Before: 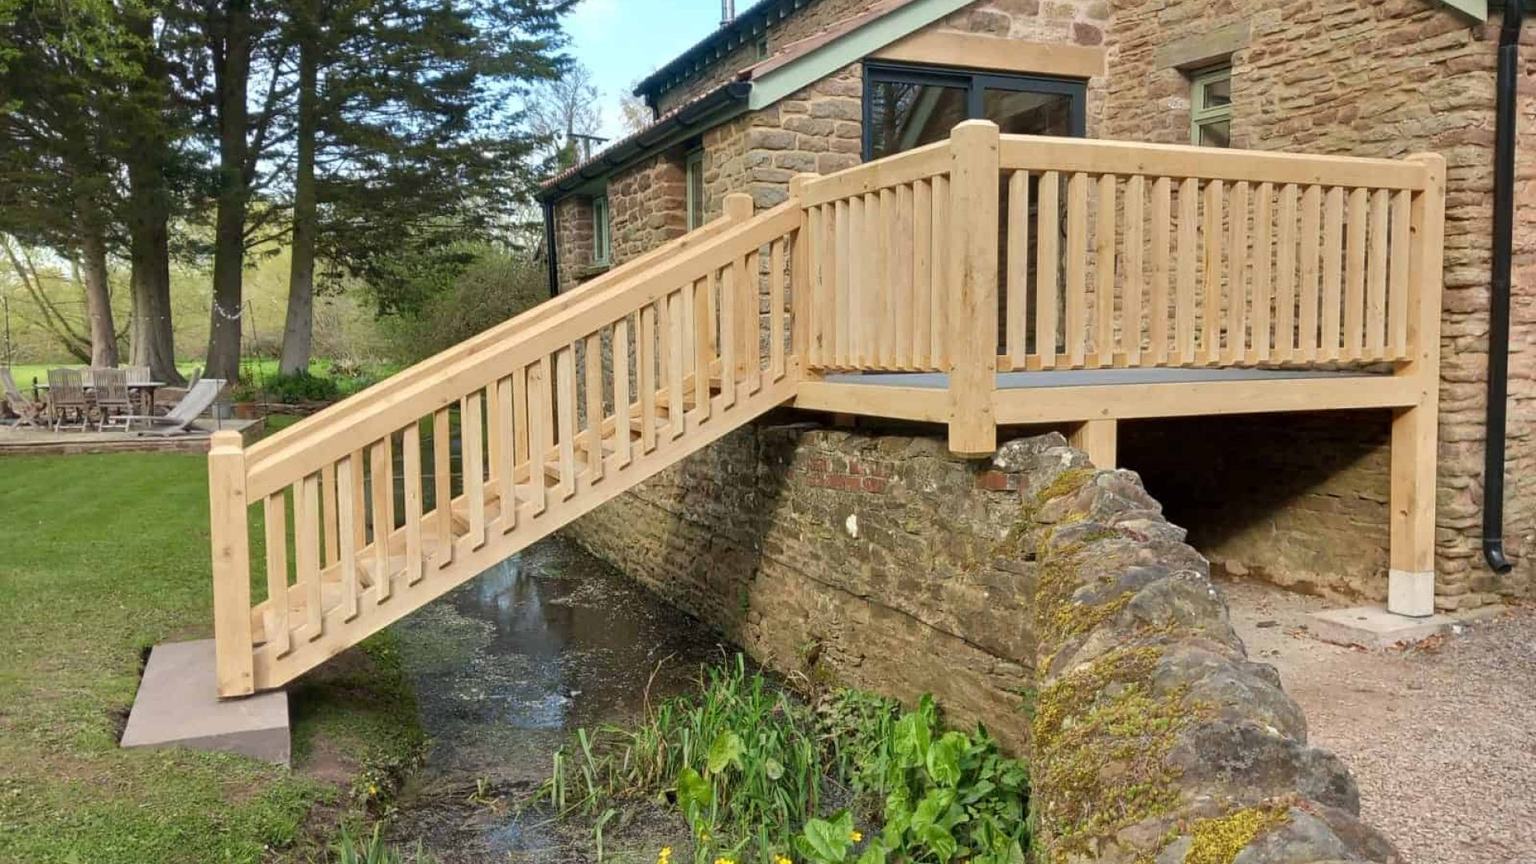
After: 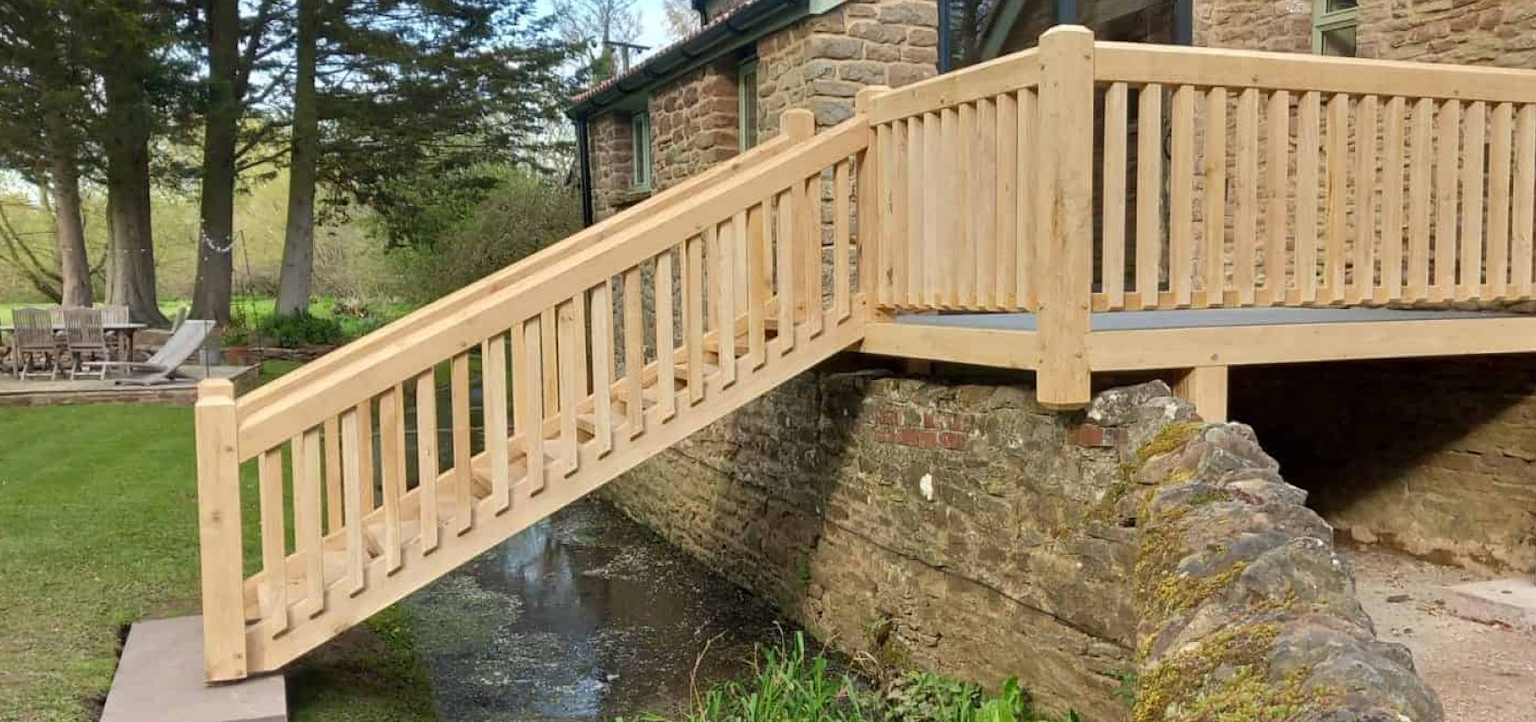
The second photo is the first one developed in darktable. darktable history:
crop and rotate: left 2.425%, top 11.305%, right 9.6%, bottom 15.08%
color balance: on, module defaults
